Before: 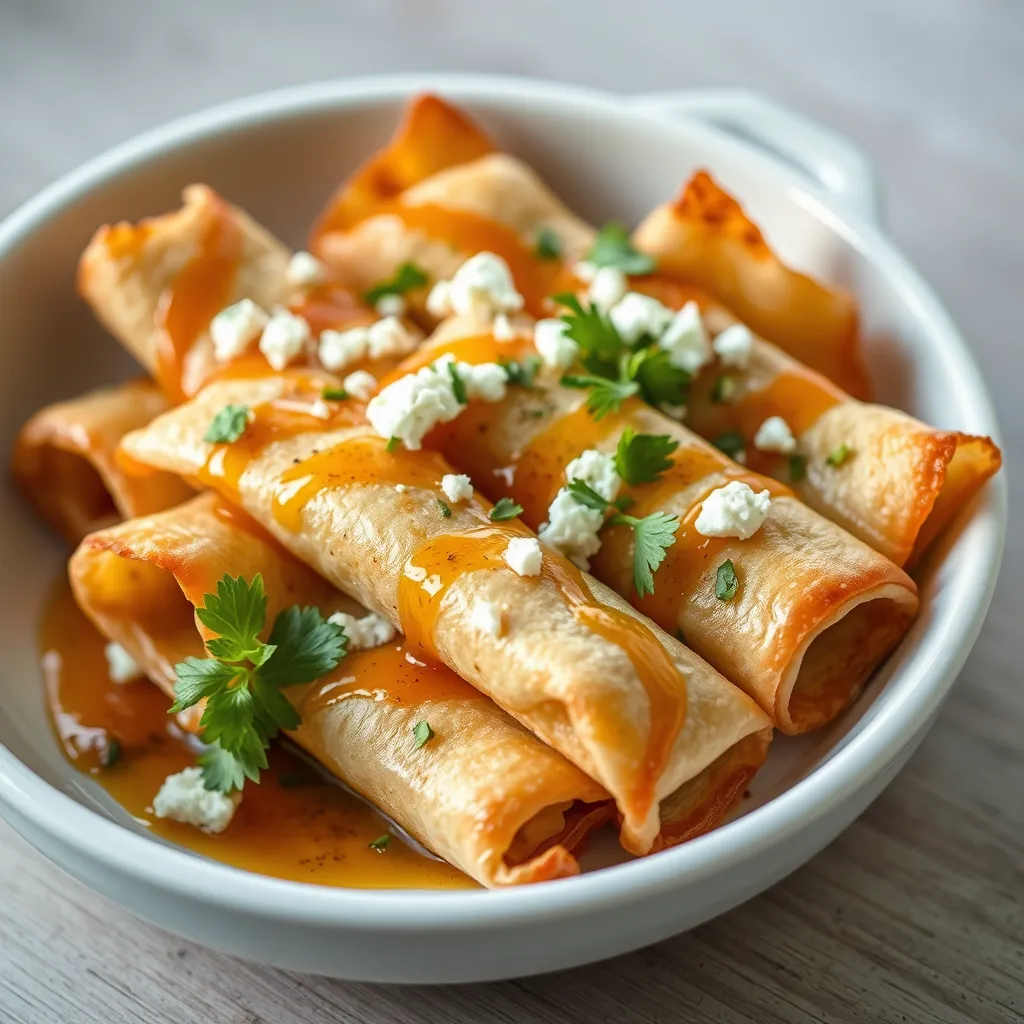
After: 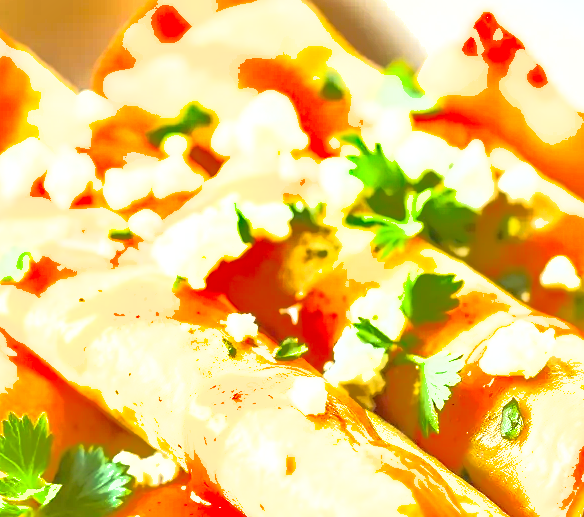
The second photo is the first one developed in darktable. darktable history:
exposure: exposure 2.012 EV, compensate highlight preservation false
crop: left 21.052%, top 15.783%, right 21.847%, bottom 33.695%
tone curve: curves: ch0 [(0, 0.013) (0.129, 0.1) (0.327, 0.382) (0.489, 0.573) (0.66, 0.748) (0.858, 0.926) (1, 0.977)]; ch1 [(0, 0) (0.353, 0.344) (0.45, 0.46) (0.498, 0.498) (0.521, 0.512) (0.563, 0.559) (0.592, 0.585) (0.647, 0.68) (1, 1)]; ch2 [(0, 0) (0.333, 0.346) (0.375, 0.375) (0.427, 0.44) (0.476, 0.492) (0.511, 0.508) (0.528, 0.533) (0.579, 0.61) (0.612, 0.644) (0.66, 0.715) (1, 1)], color space Lab, independent channels, preserve colors none
shadows and highlights: shadows 39.33, highlights -60.08
